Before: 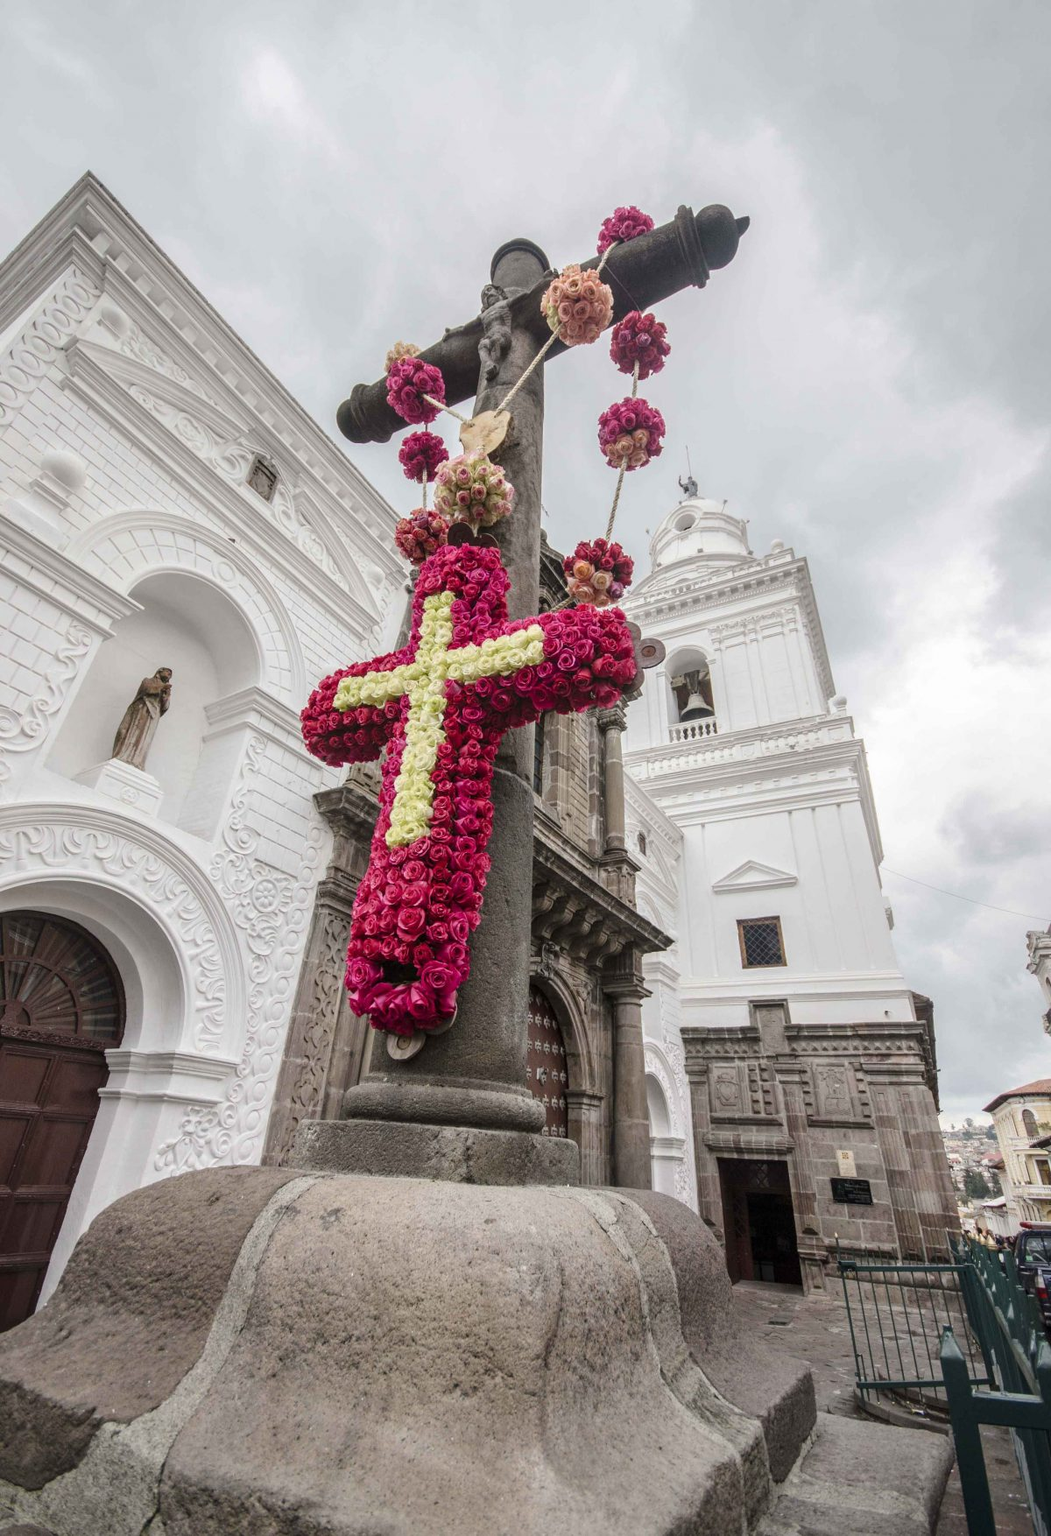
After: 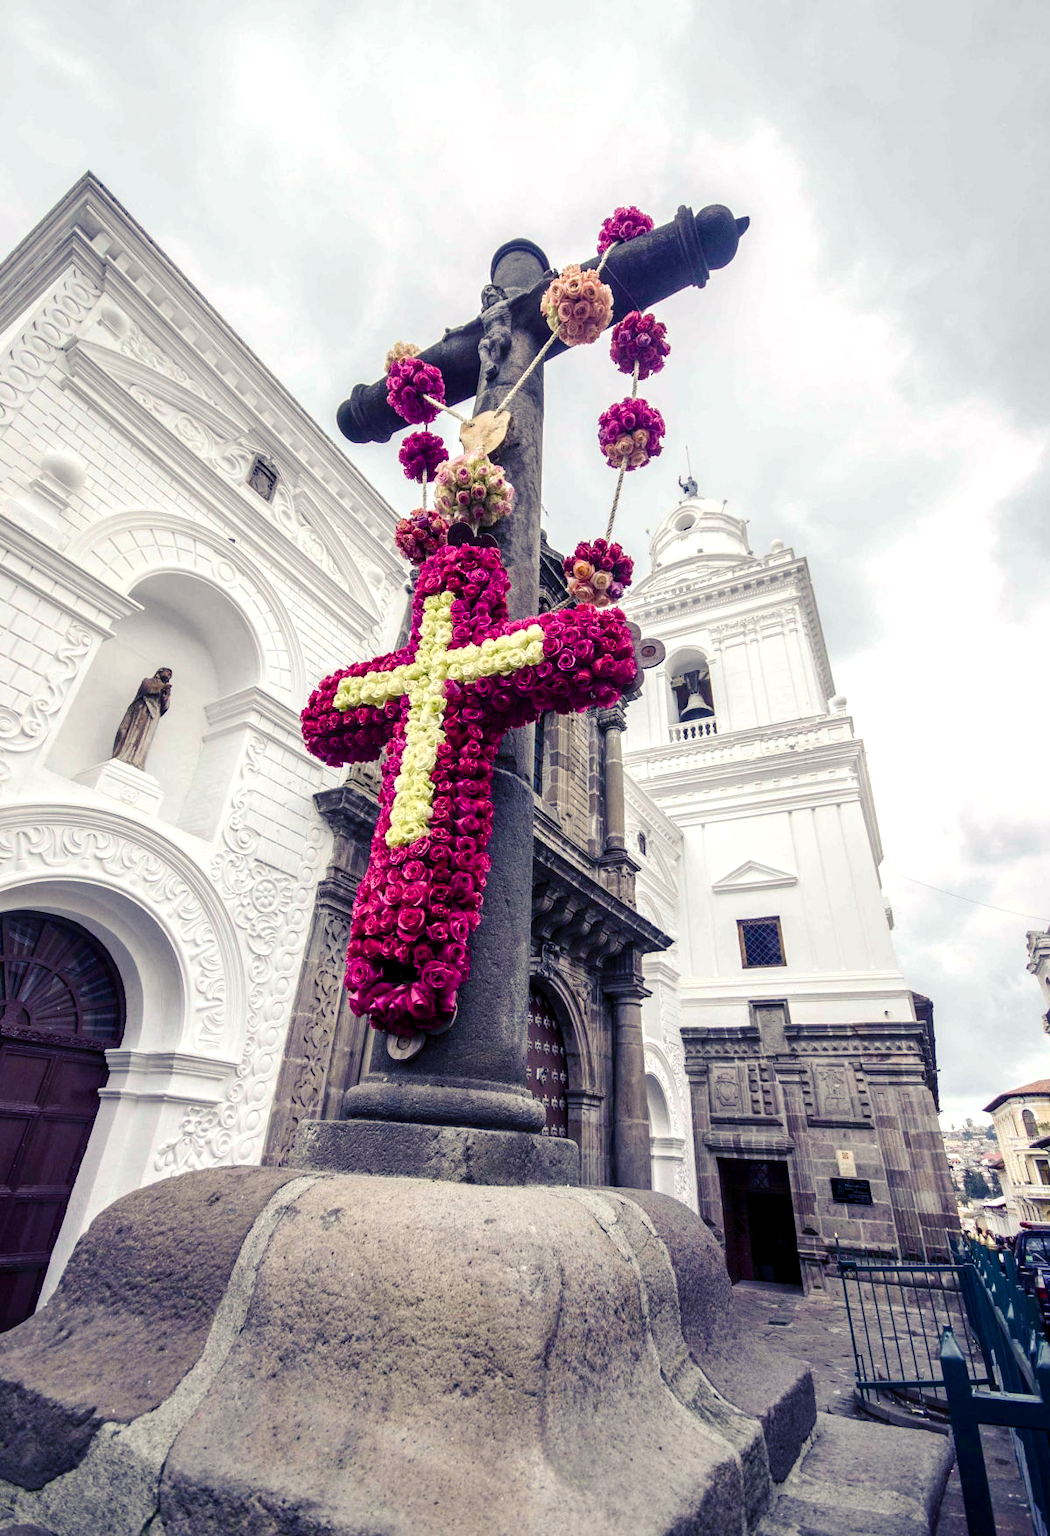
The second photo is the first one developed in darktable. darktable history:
tone equalizer: -8 EV -0.417 EV, -7 EV -0.389 EV, -6 EV -0.333 EV, -5 EV -0.222 EV, -3 EV 0.222 EV, -2 EV 0.333 EV, -1 EV 0.389 EV, +0 EV 0.417 EV, edges refinement/feathering 500, mask exposure compensation -1.57 EV, preserve details no
color balance rgb: shadows lift › luminance -28.76%, shadows lift › chroma 15%, shadows lift › hue 270°, power › chroma 1%, power › hue 255°, highlights gain › luminance 7.14%, highlights gain › chroma 2%, highlights gain › hue 90°, global offset › luminance -0.29%, global offset › hue 260°, perceptual saturation grading › global saturation 20%, perceptual saturation grading › highlights -13.92%, perceptual saturation grading › shadows 50%
